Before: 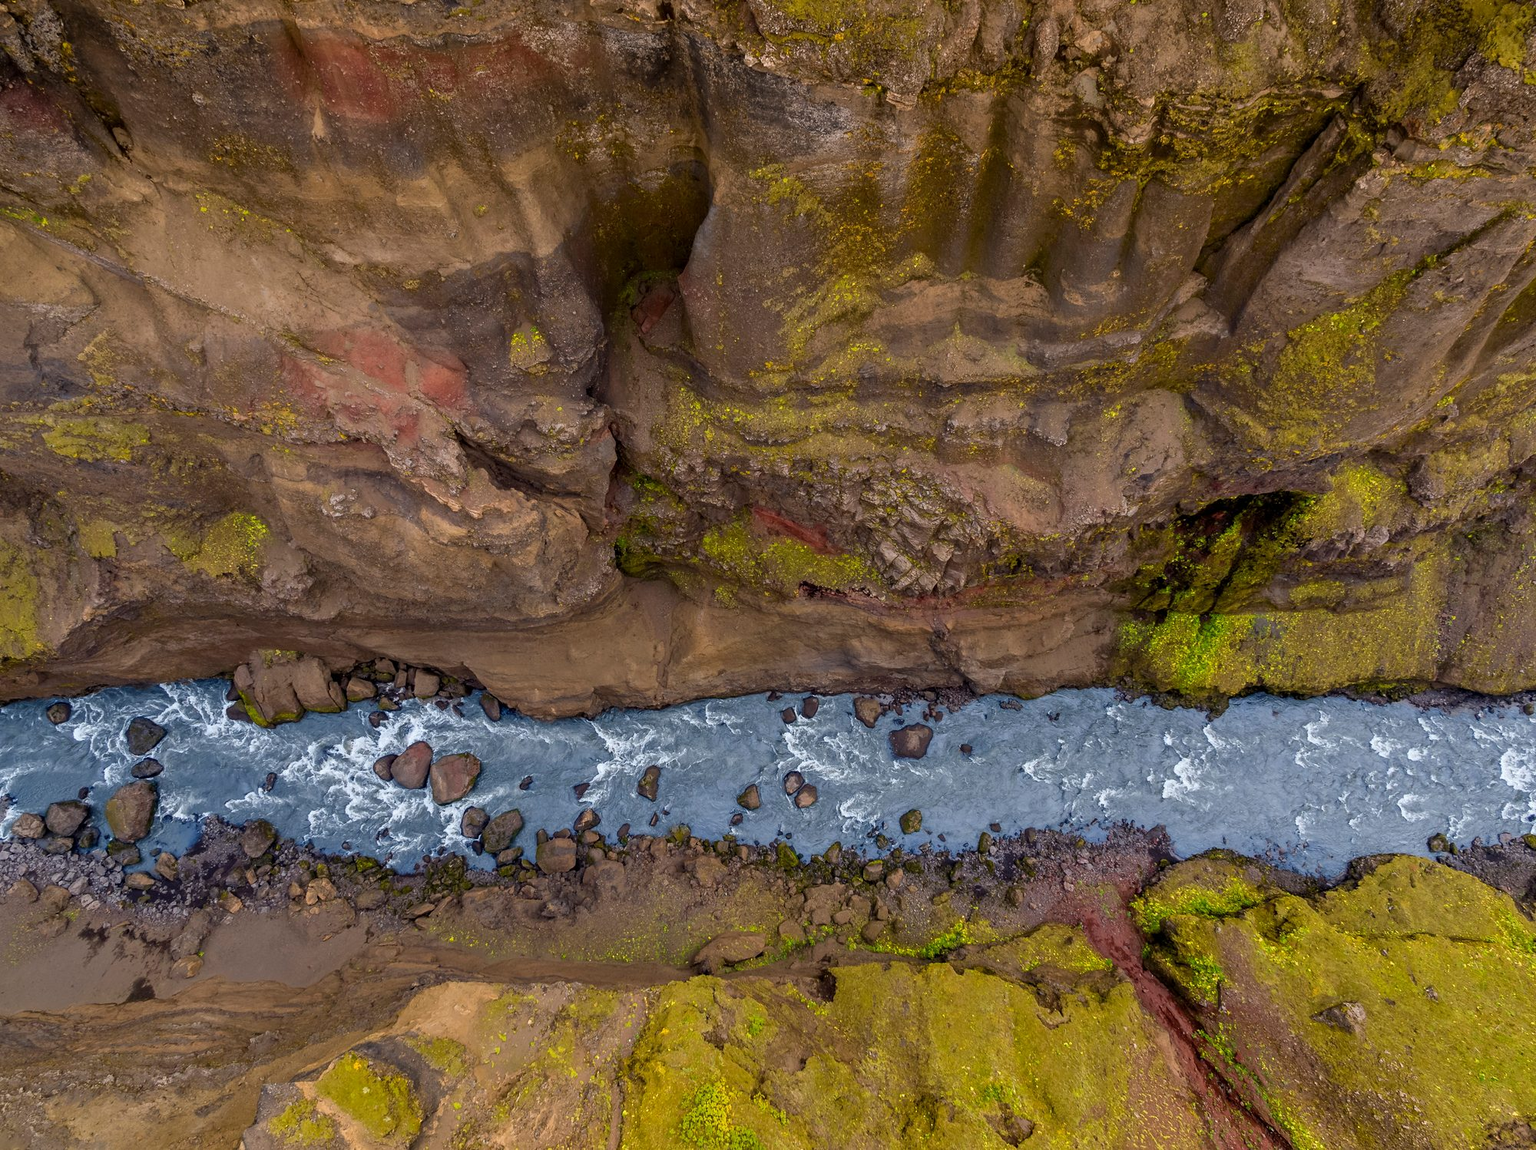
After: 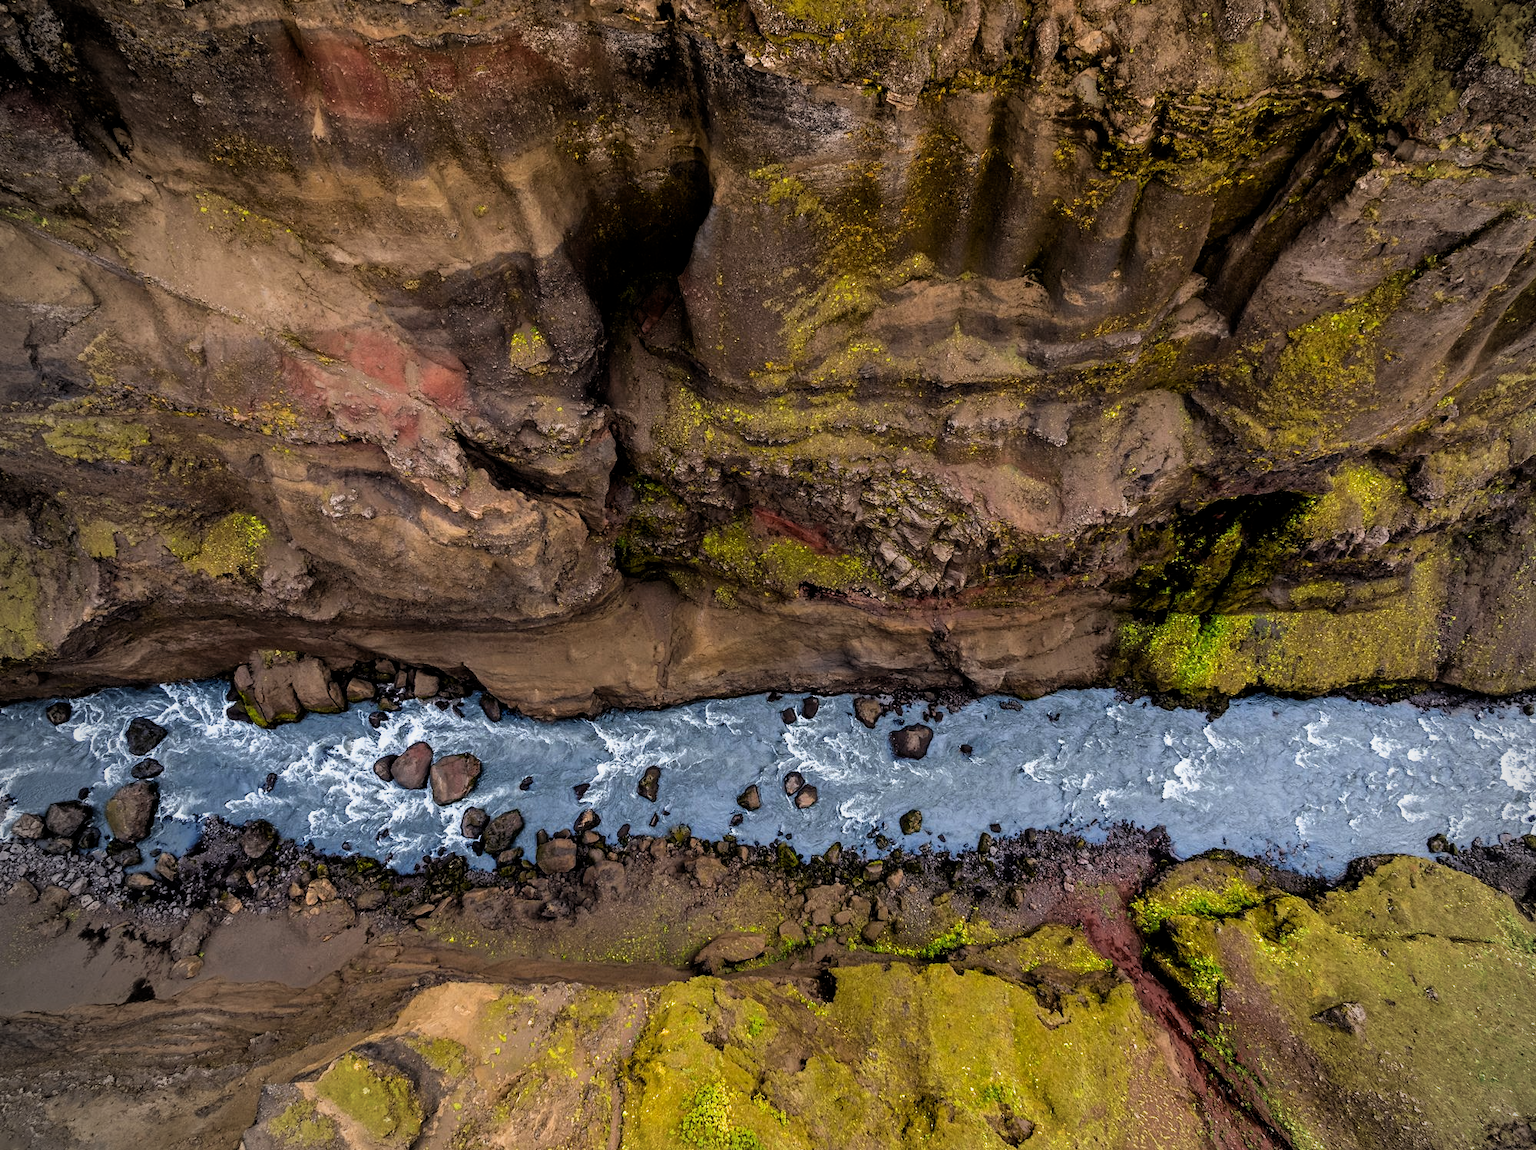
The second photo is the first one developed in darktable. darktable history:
filmic rgb: black relative exposure -5.64 EV, white relative exposure 2.48 EV, target black luminance 0%, hardness 4.55, latitude 66.96%, contrast 1.447, shadows ↔ highlights balance -4.08%, add noise in highlights 0.002, preserve chrominance max RGB, color science v3 (2019), use custom middle-gray values true, iterations of high-quality reconstruction 0, contrast in highlights soft
vignetting: center (0.037, -0.097), unbound false
